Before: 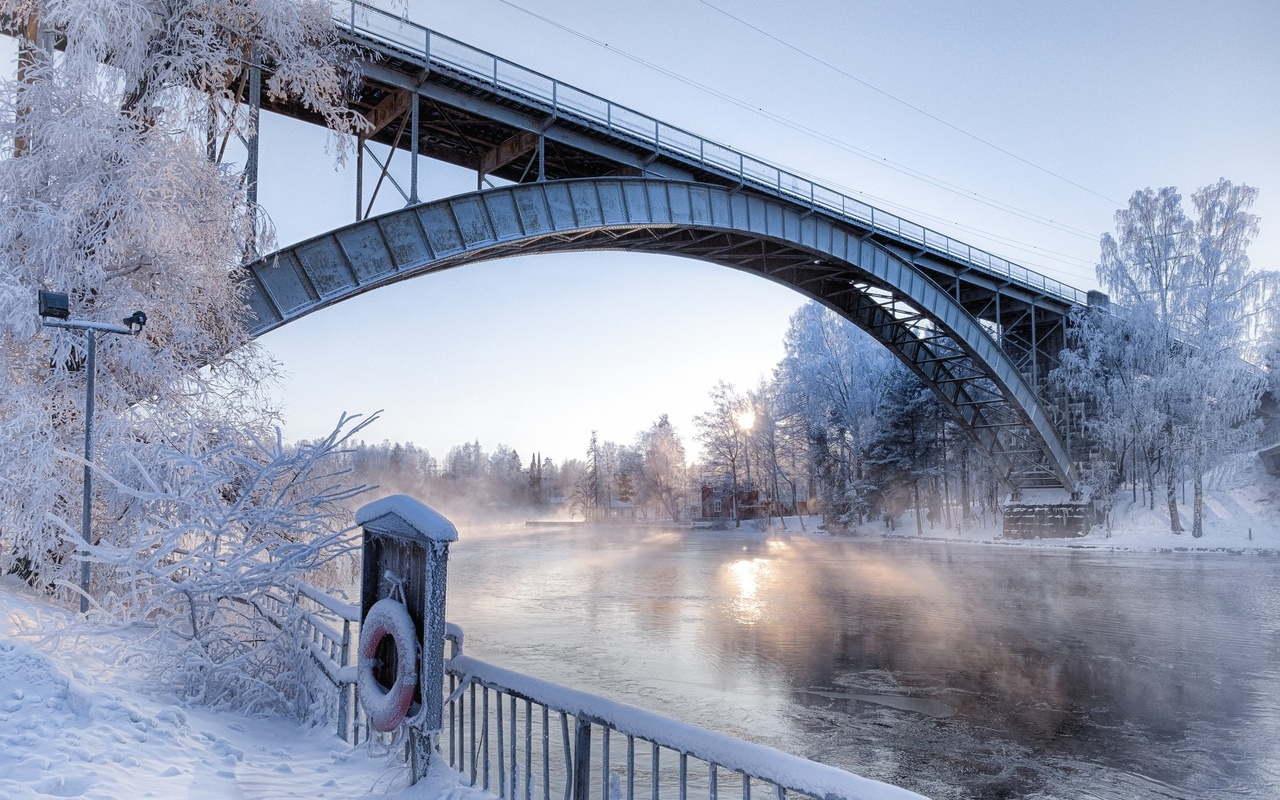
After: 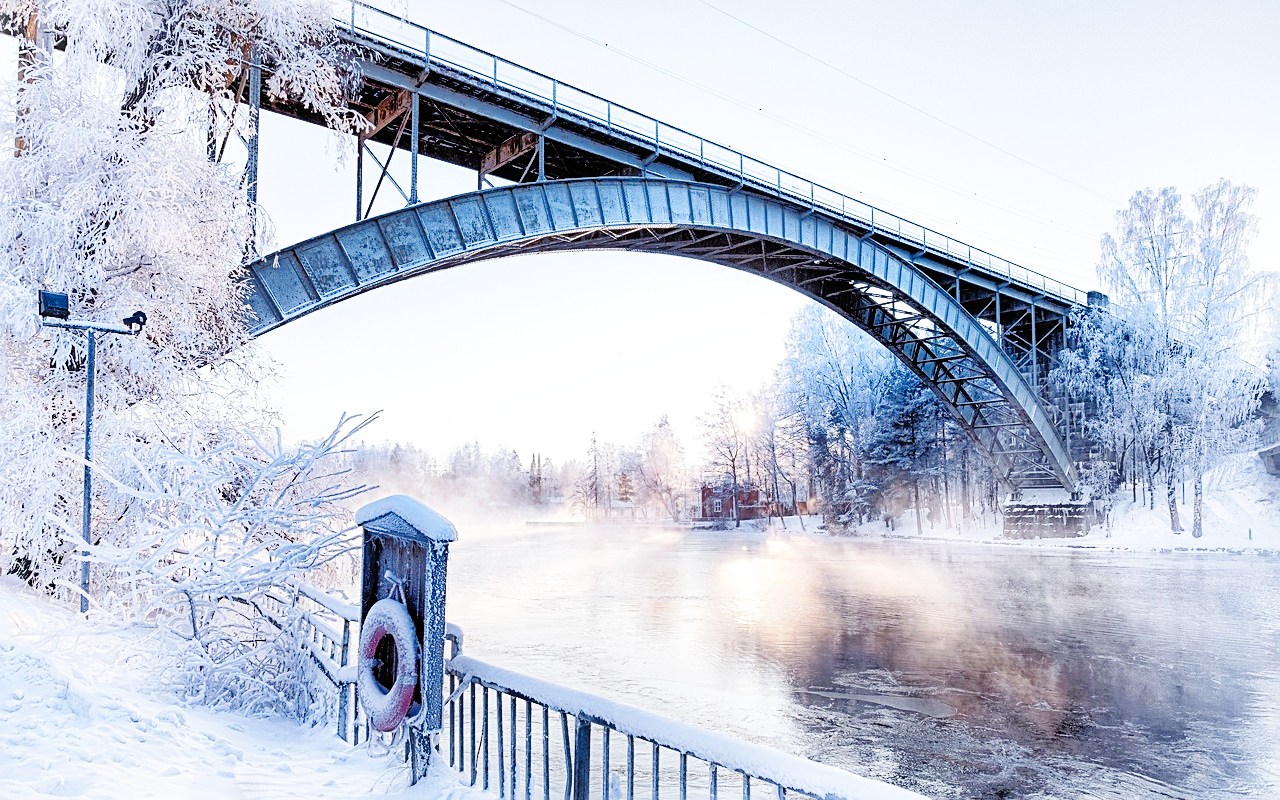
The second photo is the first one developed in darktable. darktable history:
tone equalizer: -8 EV -0.513 EV, -7 EV -0.346 EV, -6 EV -0.105 EV, -5 EV 0.42 EV, -4 EV 0.97 EV, -3 EV 0.784 EV, -2 EV -0.007 EV, -1 EV 0.143 EV, +0 EV -0.017 EV
sharpen: on, module defaults
base curve: curves: ch0 [(0, 0) (0, 0) (0.002, 0.001) (0.008, 0.003) (0.019, 0.011) (0.037, 0.037) (0.064, 0.11) (0.102, 0.232) (0.152, 0.379) (0.216, 0.524) (0.296, 0.665) (0.394, 0.789) (0.512, 0.881) (0.651, 0.945) (0.813, 0.986) (1, 1)], preserve colors none
